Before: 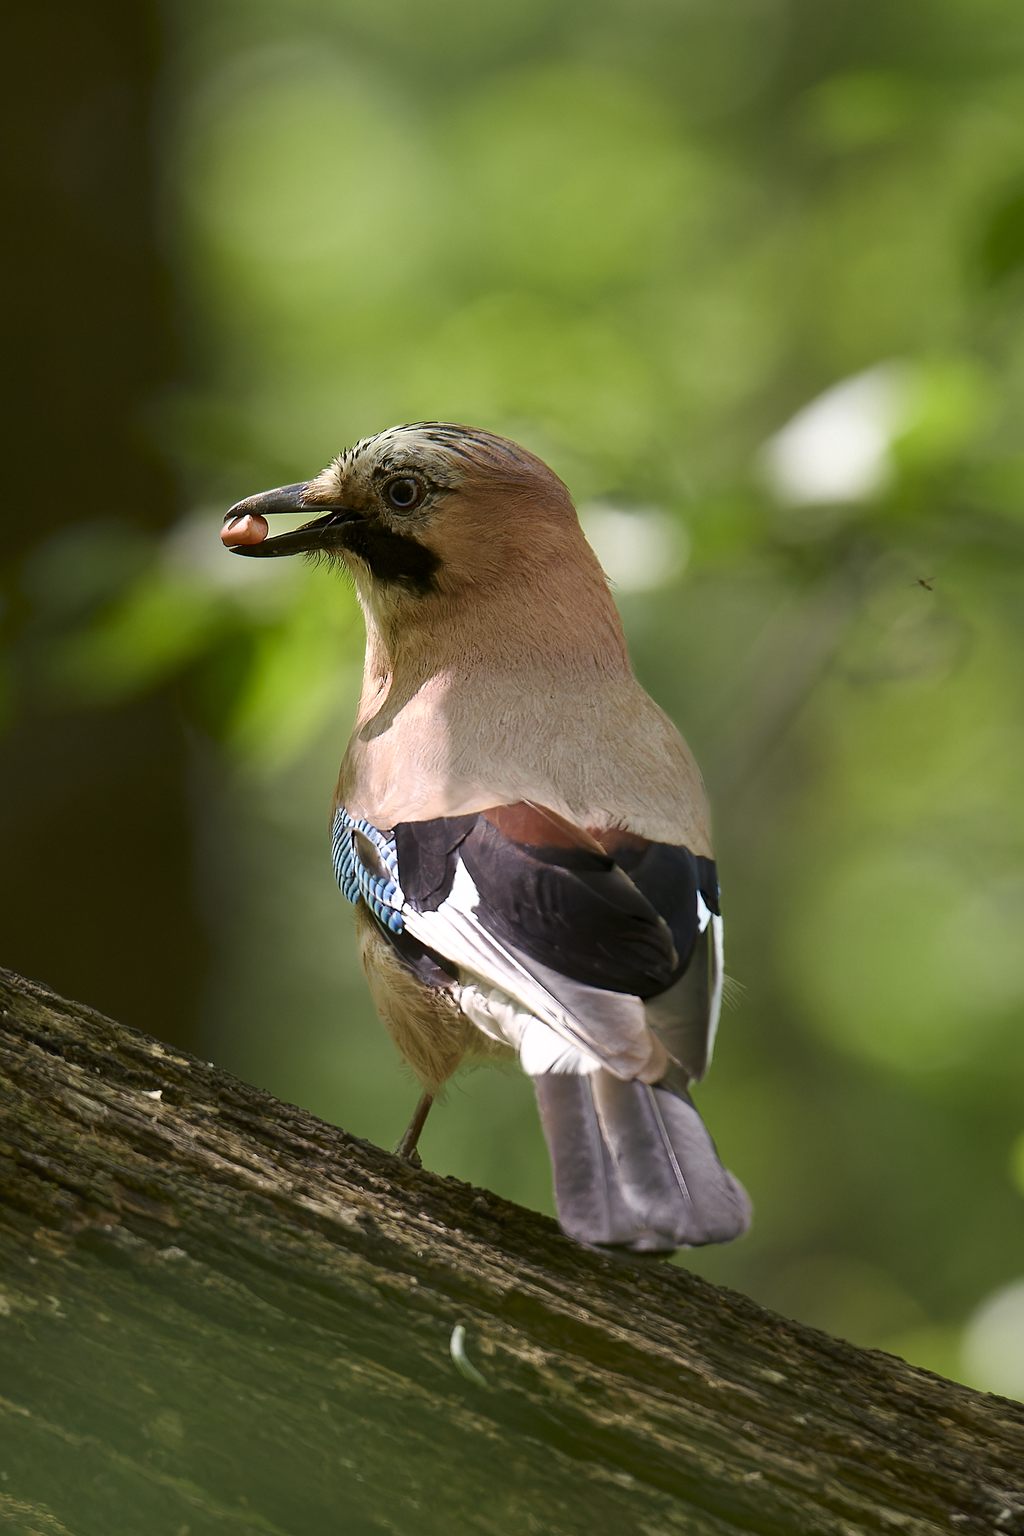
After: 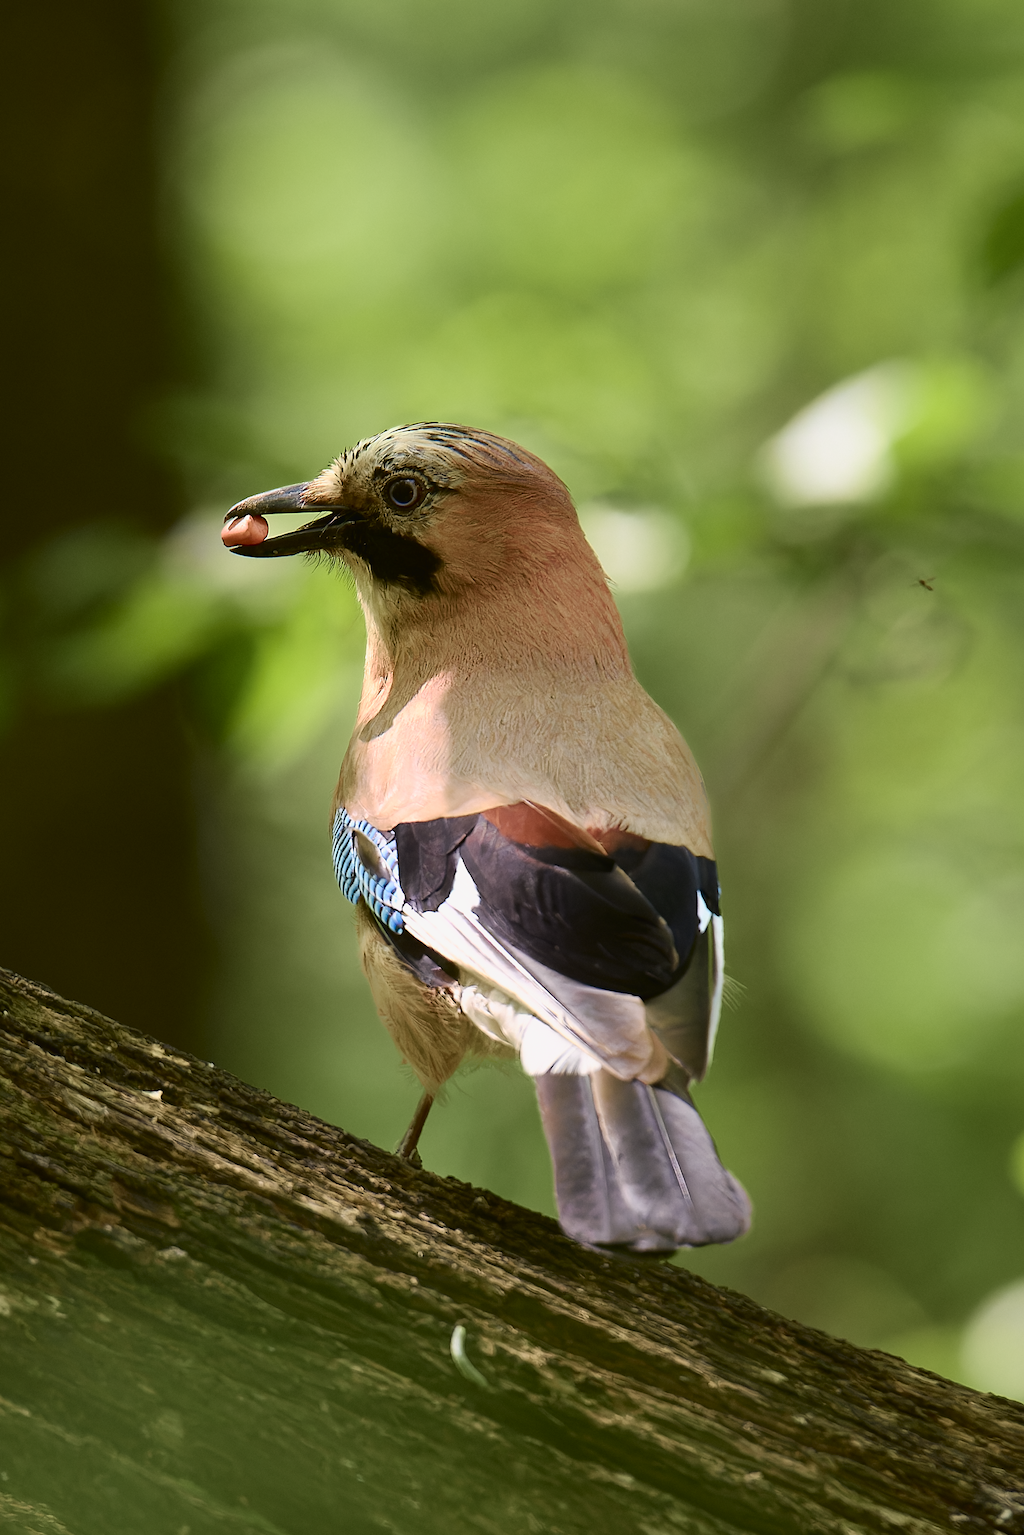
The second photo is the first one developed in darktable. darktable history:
tone curve: curves: ch0 [(0, 0.021) (0.049, 0.044) (0.152, 0.14) (0.328, 0.357) (0.473, 0.529) (0.641, 0.705) (0.868, 0.887) (1, 0.969)]; ch1 [(0, 0) (0.322, 0.328) (0.43, 0.425) (0.474, 0.466) (0.502, 0.503) (0.522, 0.526) (0.564, 0.591) (0.602, 0.632) (0.677, 0.701) (0.859, 0.885) (1, 1)]; ch2 [(0, 0) (0.33, 0.301) (0.447, 0.44) (0.502, 0.505) (0.535, 0.554) (0.565, 0.598) (0.618, 0.629) (1, 1)], color space Lab, independent channels, preserve colors none
